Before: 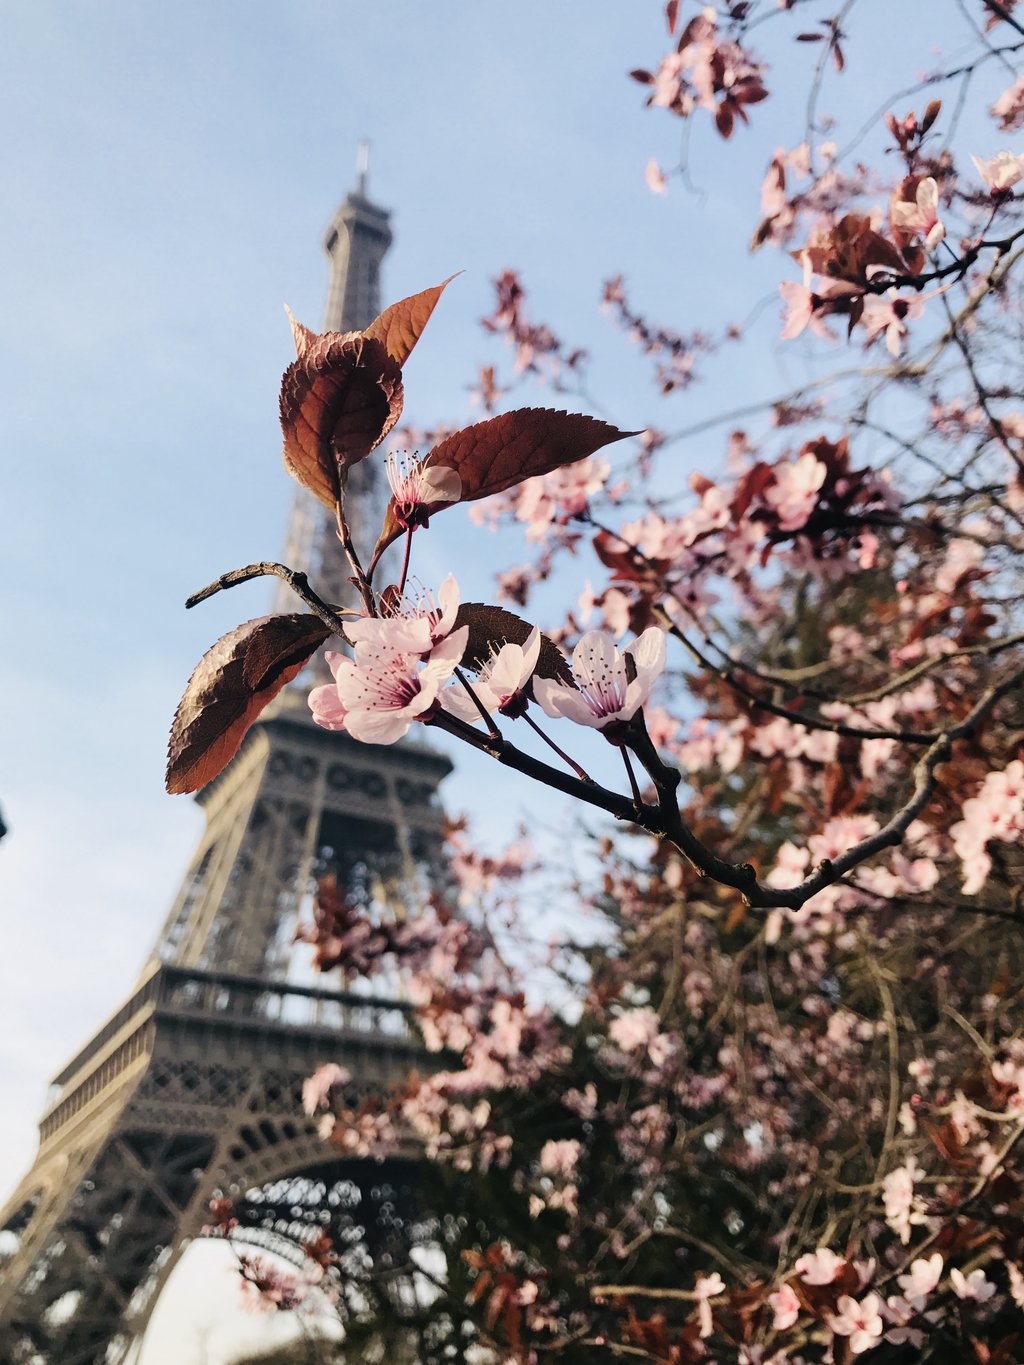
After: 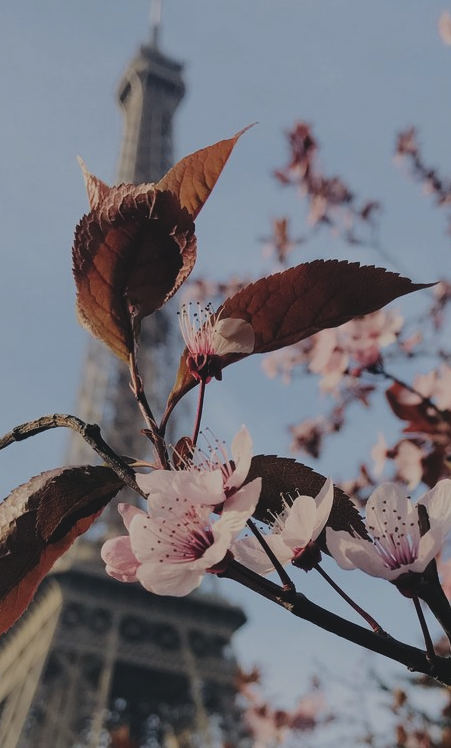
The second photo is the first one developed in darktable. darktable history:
crop: left 20.248%, top 10.86%, right 35.675%, bottom 34.321%
exposure: black level correction -0.016, exposure -1.018 EV, compensate highlight preservation false
